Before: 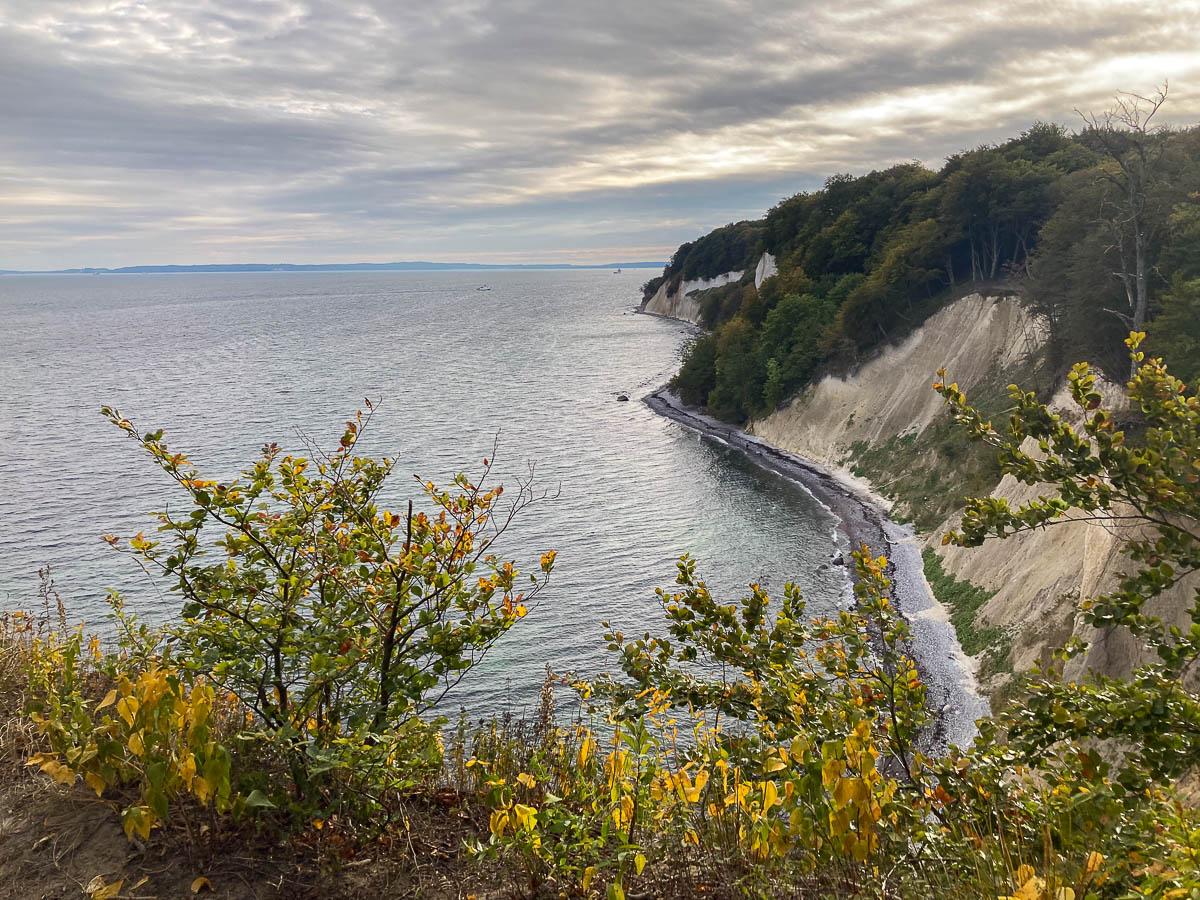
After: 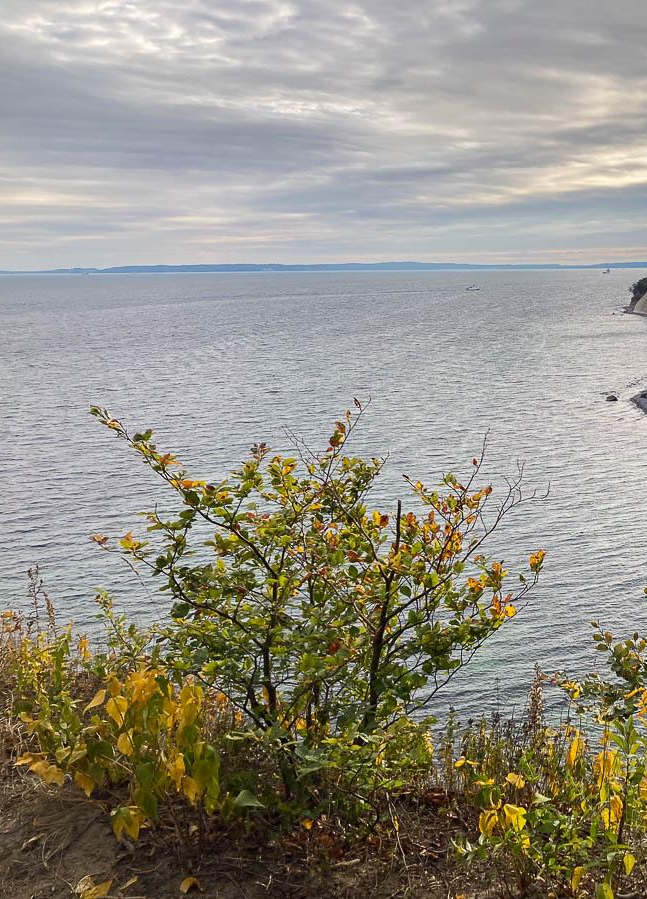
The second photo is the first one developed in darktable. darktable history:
crop: left 0.939%, right 45.136%, bottom 0.079%
